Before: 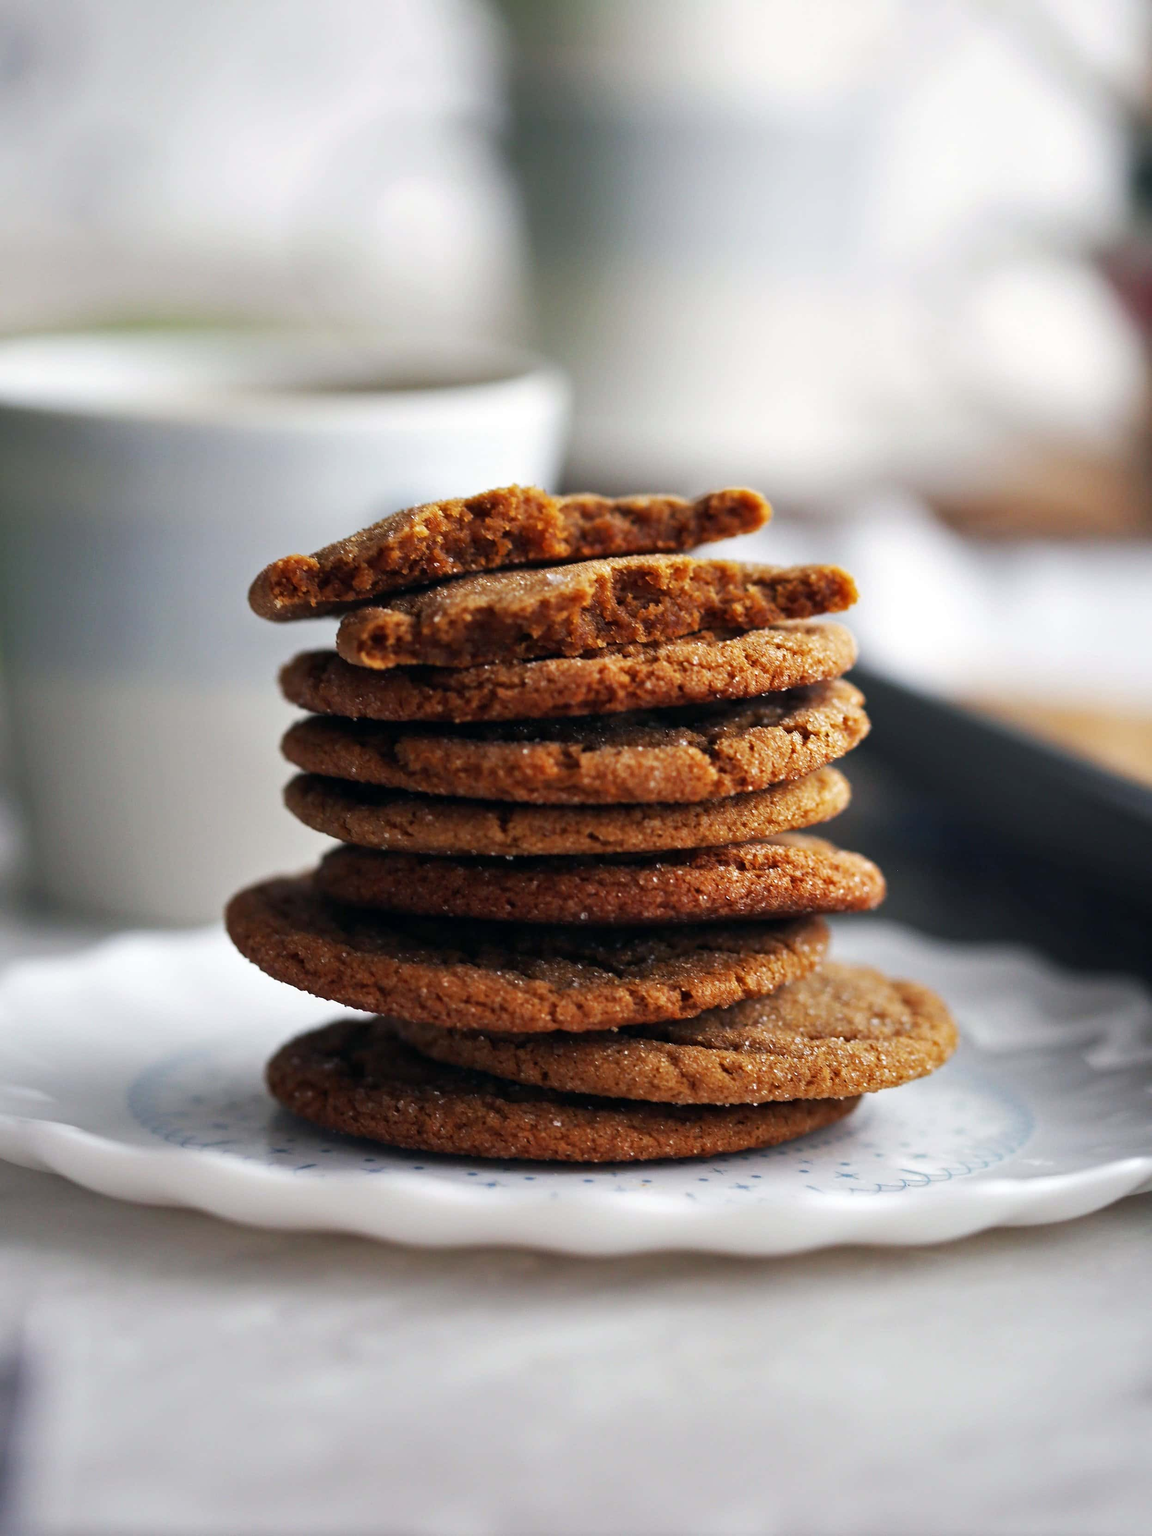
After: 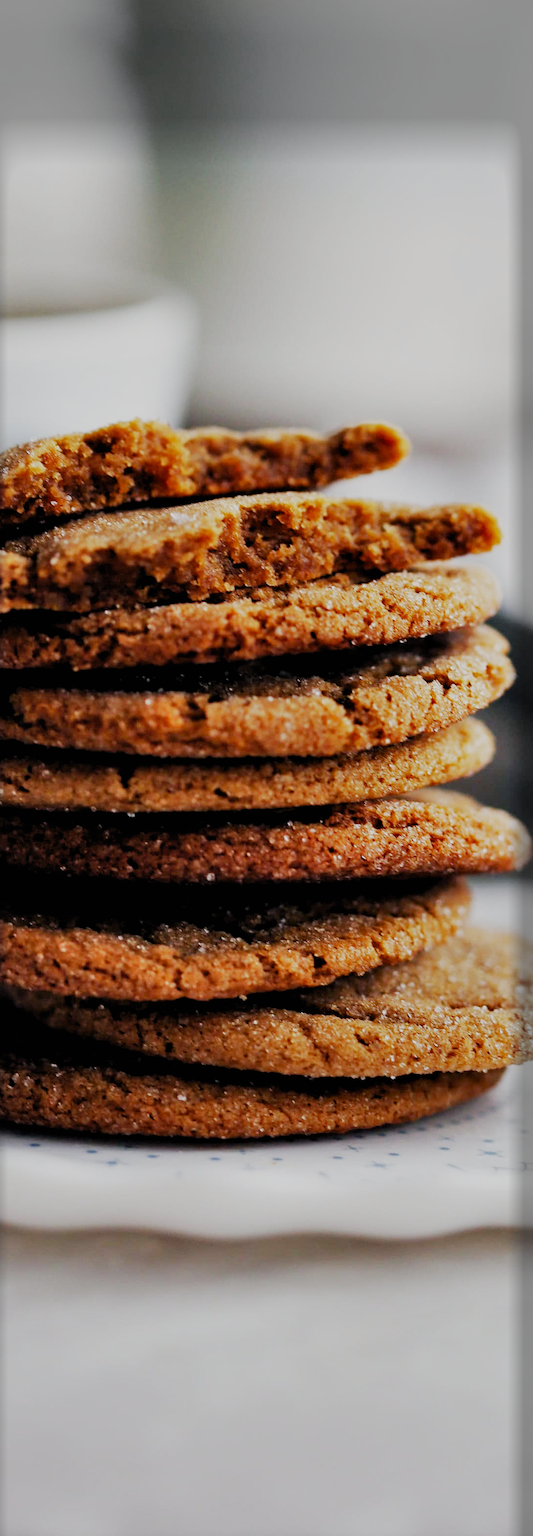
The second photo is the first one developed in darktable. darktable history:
crop: left 33.554%, top 5.988%, right 22.868%
exposure: black level correction 0.004, exposure 0.414 EV, compensate highlight preservation false
vignetting: fall-off start 93.44%, fall-off radius 6.21%, center (-0.036, 0.149), automatic ratio true, width/height ratio 1.332, shape 0.049
filmic rgb: black relative exposure -6.99 EV, white relative exposure 5.69 EV, hardness 2.85, preserve chrominance no, color science v5 (2021), contrast in shadows safe, contrast in highlights safe
shadows and highlights: shadows 36.57, highlights -28.03, soften with gaussian
